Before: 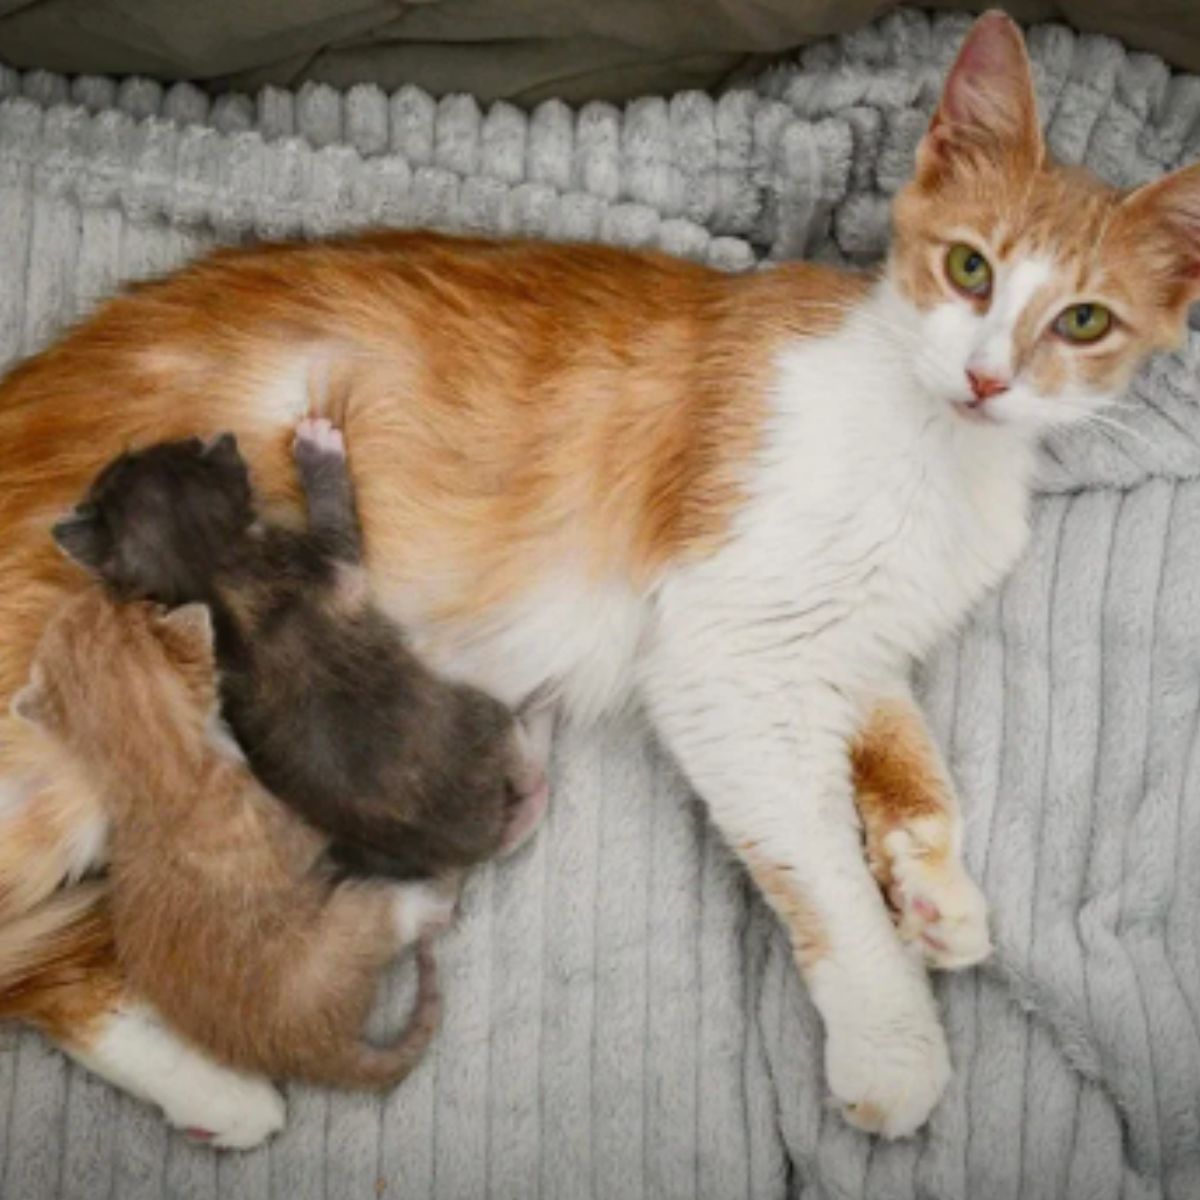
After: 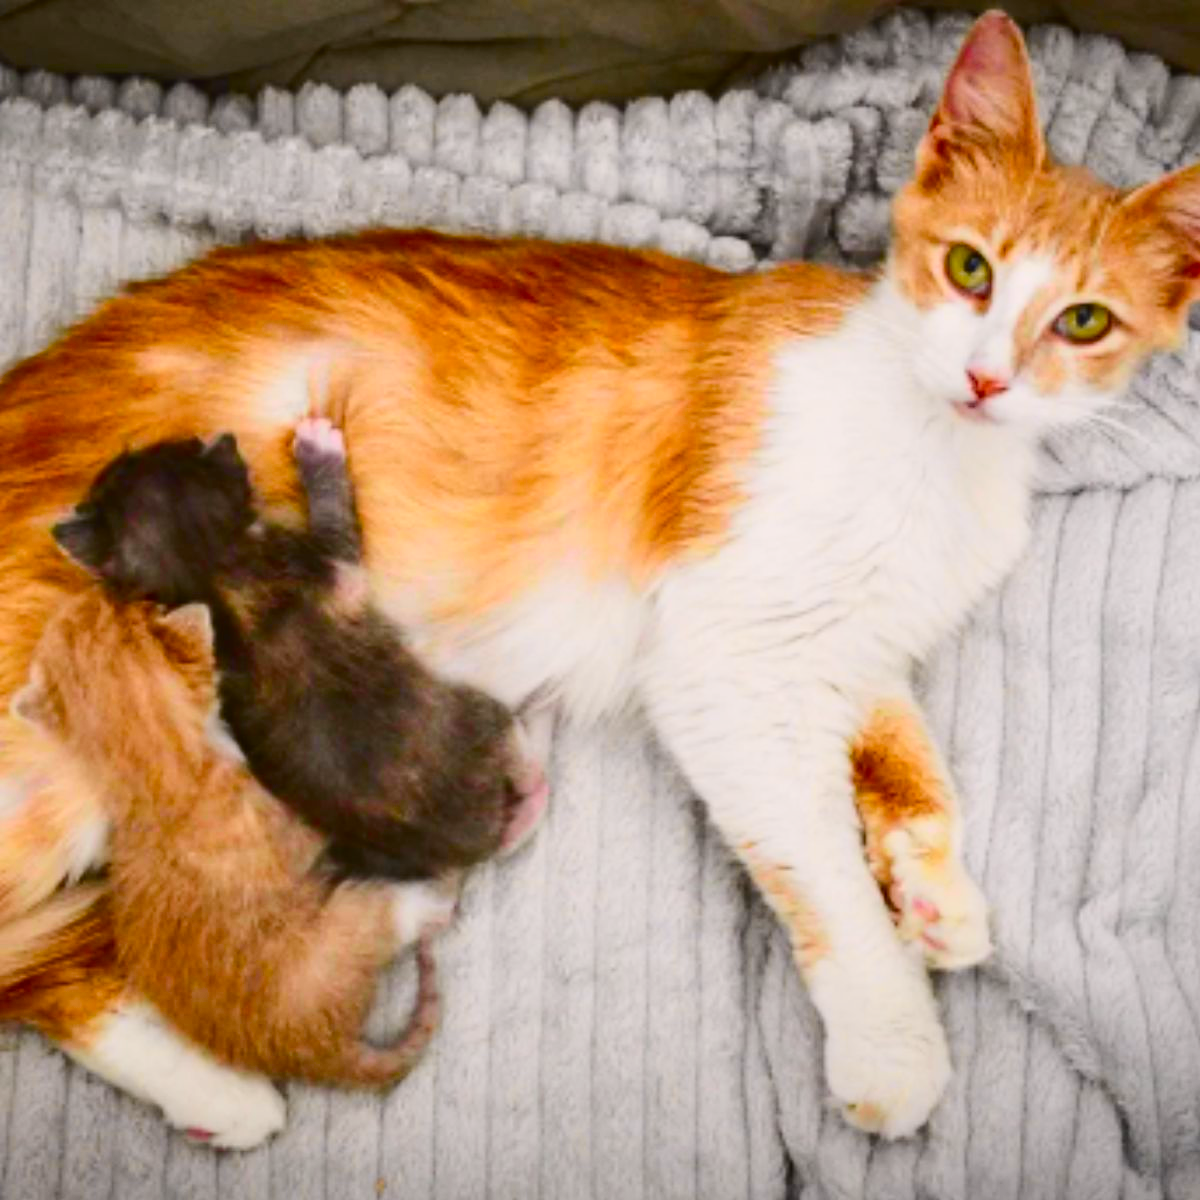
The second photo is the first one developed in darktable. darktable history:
tone curve: curves: ch0 [(0, 0.023) (0.103, 0.087) (0.295, 0.297) (0.445, 0.531) (0.553, 0.665) (0.735, 0.843) (0.994, 1)]; ch1 [(0, 0) (0.414, 0.395) (0.447, 0.447) (0.485, 0.5) (0.512, 0.524) (0.542, 0.581) (0.581, 0.632) (0.646, 0.715) (1, 1)]; ch2 [(0, 0) (0.369, 0.388) (0.449, 0.431) (0.478, 0.471) (0.516, 0.517) (0.579, 0.624) (0.674, 0.775) (1, 1)], color space Lab, independent channels, preserve colors none
color balance rgb: perceptual saturation grading › global saturation 20%, perceptual saturation grading › highlights -25%, perceptual saturation grading › shadows 25%
